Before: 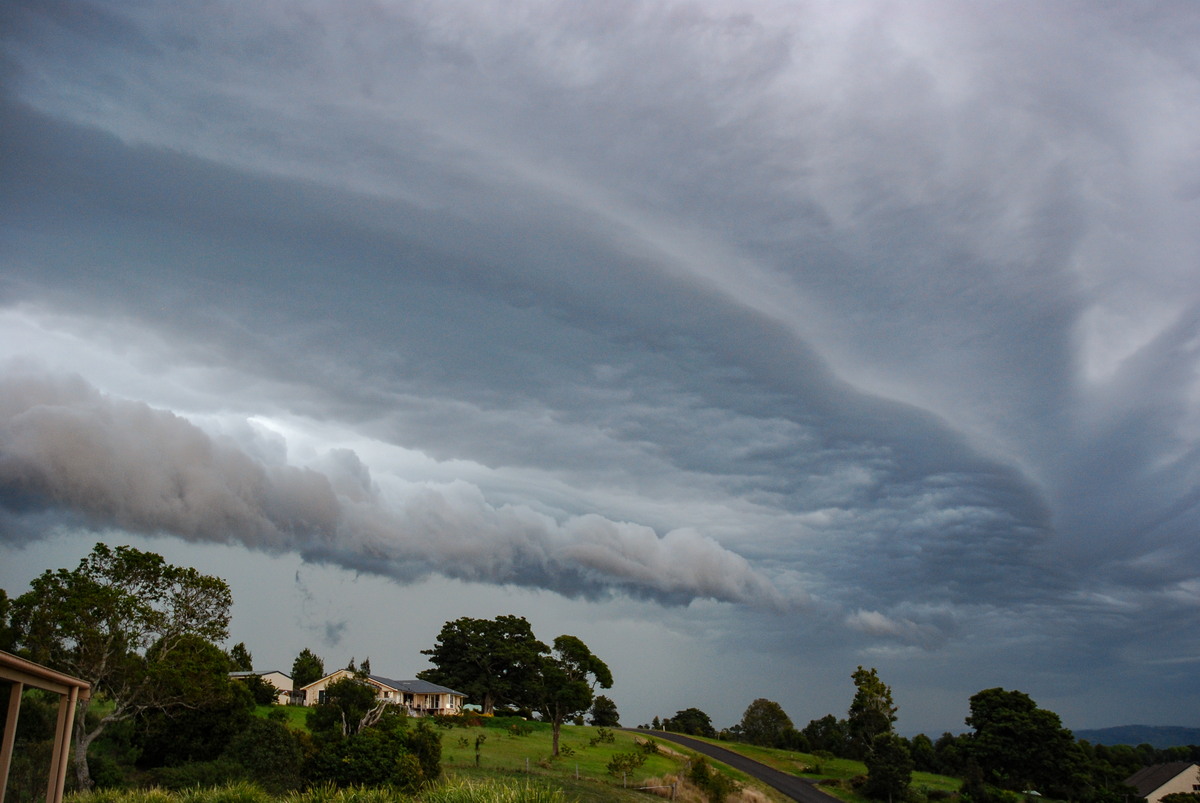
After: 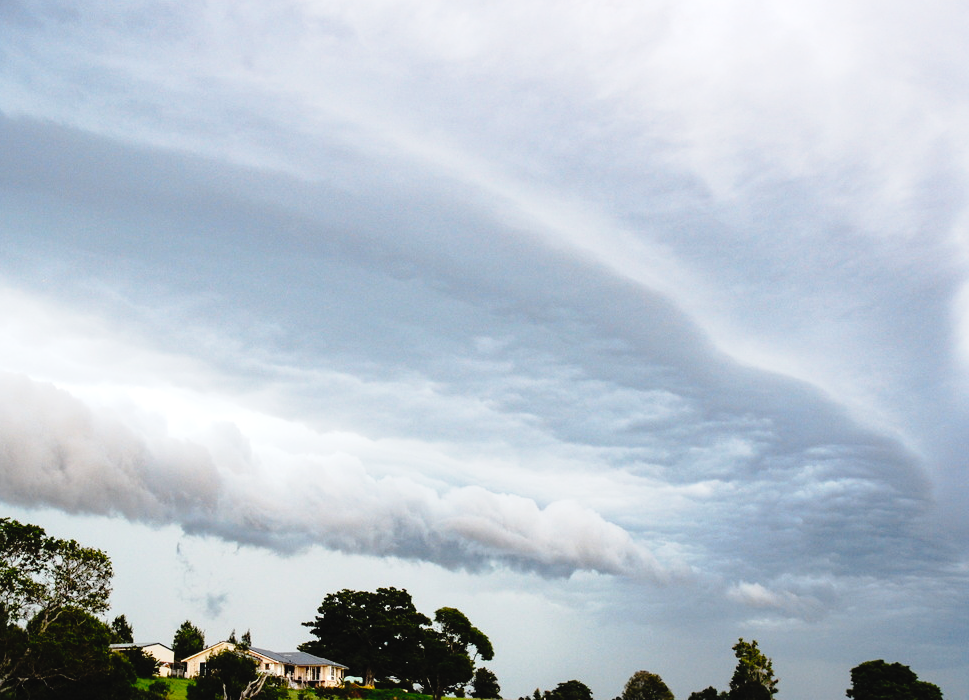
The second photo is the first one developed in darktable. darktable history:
tone equalizer: -8 EV -1.05 EV, -7 EV -0.989 EV, -6 EV -0.88 EV, -5 EV -0.609 EV, -3 EV 0.607 EV, -2 EV 0.88 EV, -1 EV 0.991 EV, +0 EV 1.06 EV
crop: left 9.931%, top 3.529%, right 9.238%, bottom 9.283%
tone curve: curves: ch0 [(0.001, 0.029) (0.084, 0.074) (0.162, 0.165) (0.304, 0.382) (0.466, 0.576) (0.654, 0.741) (0.848, 0.906) (0.984, 0.963)]; ch1 [(0, 0) (0.34, 0.235) (0.46, 0.46) (0.515, 0.502) (0.553, 0.567) (0.764, 0.815) (1, 1)]; ch2 [(0, 0) (0.44, 0.458) (0.479, 0.492) (0.524, 0.507) (0.547, 0.579) (0.673, 0.712) (1, 1)], preserve colors none
